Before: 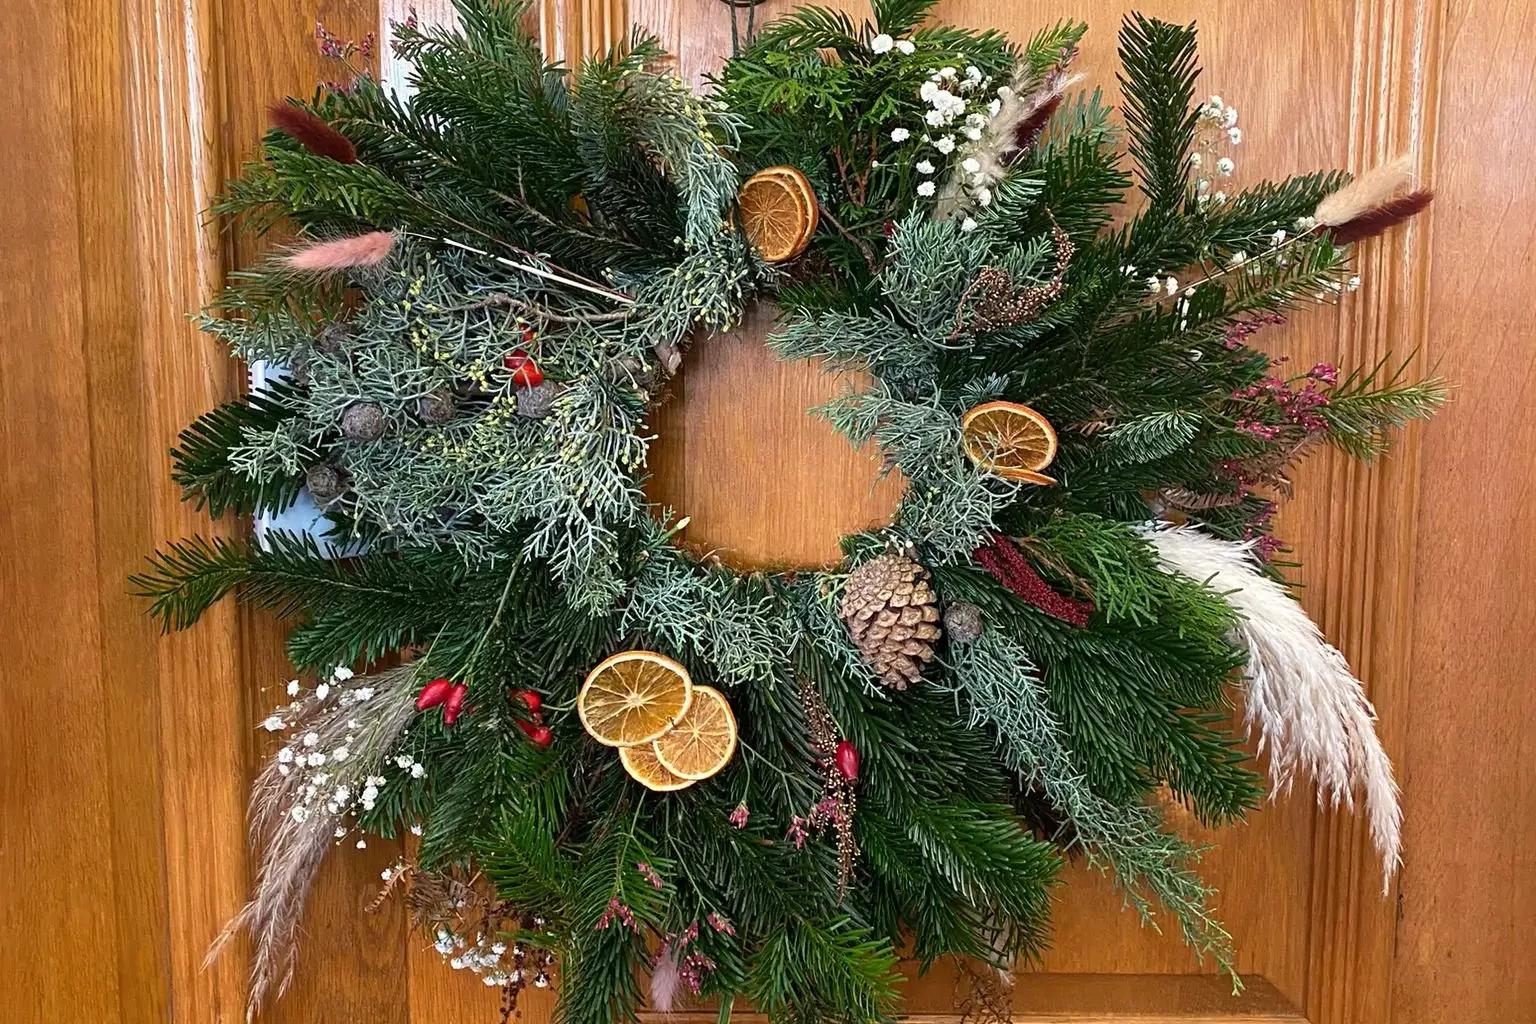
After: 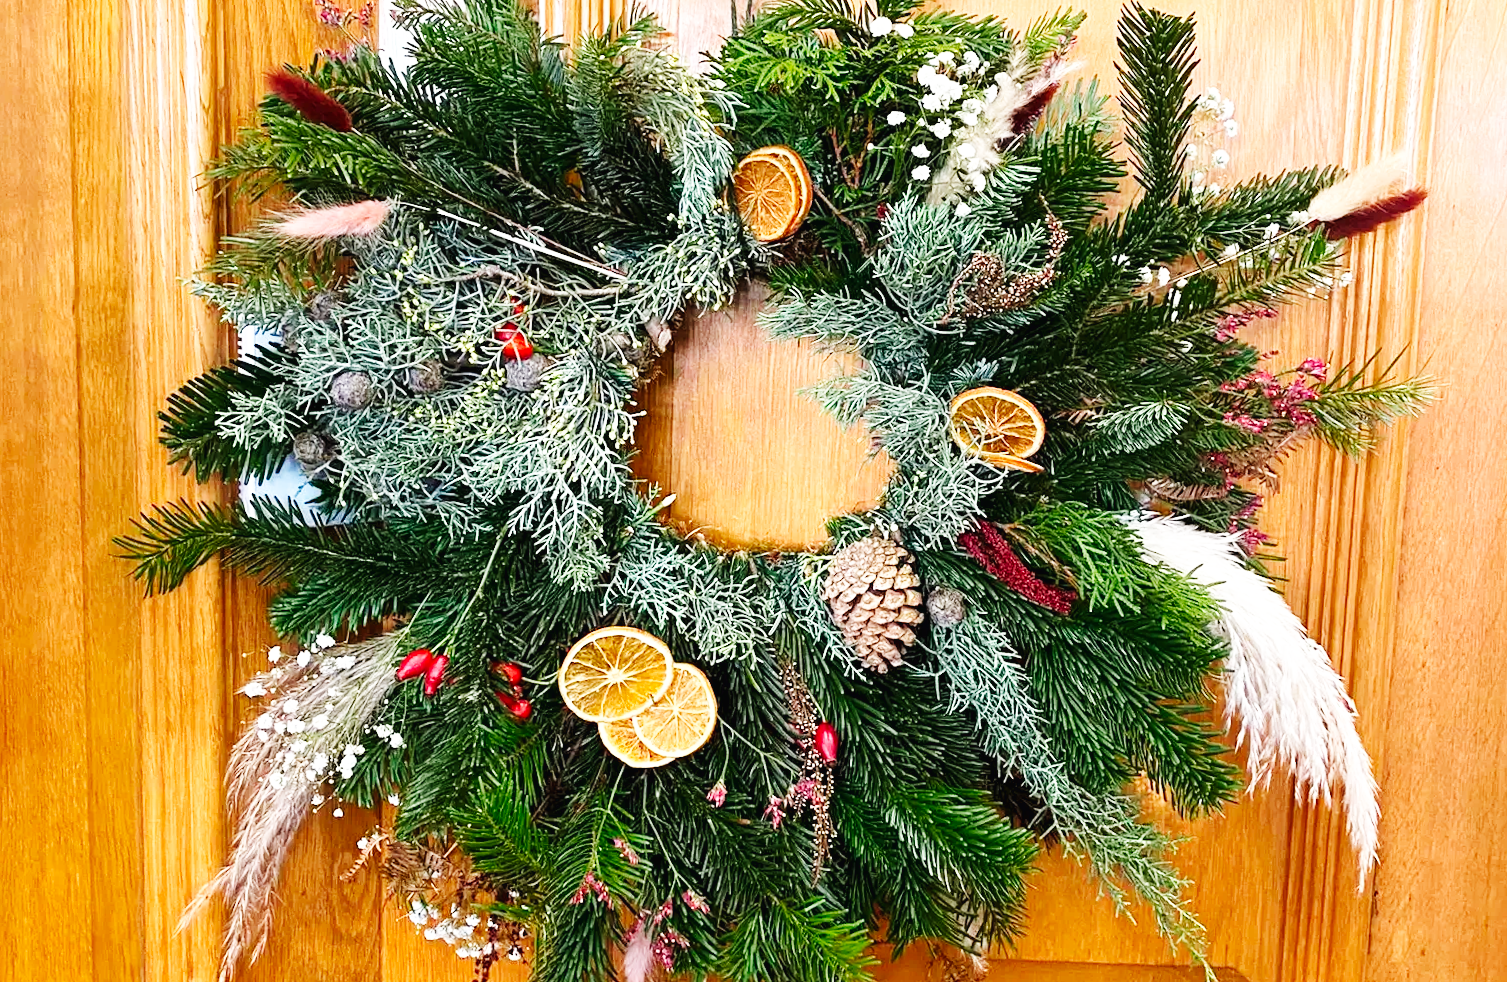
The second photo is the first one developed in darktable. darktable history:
base curve: curves: ch0 [(0, 0.003) (0.001, 0.002) (0.006, 0.004) (0.02, 0.022) (0.048, 0.086) (0.094, 0.234) (0.162, 0.431) (0.258, 0.629) (0.385, 0.8) (0.548, 0.918) (0.751, 0.988) (1, 1)], preserve colors none
rotate and perspective: rotation 1.57°, crop left 0.018, crop right 0.982, crop top 0.039, crop bottom 0.961
